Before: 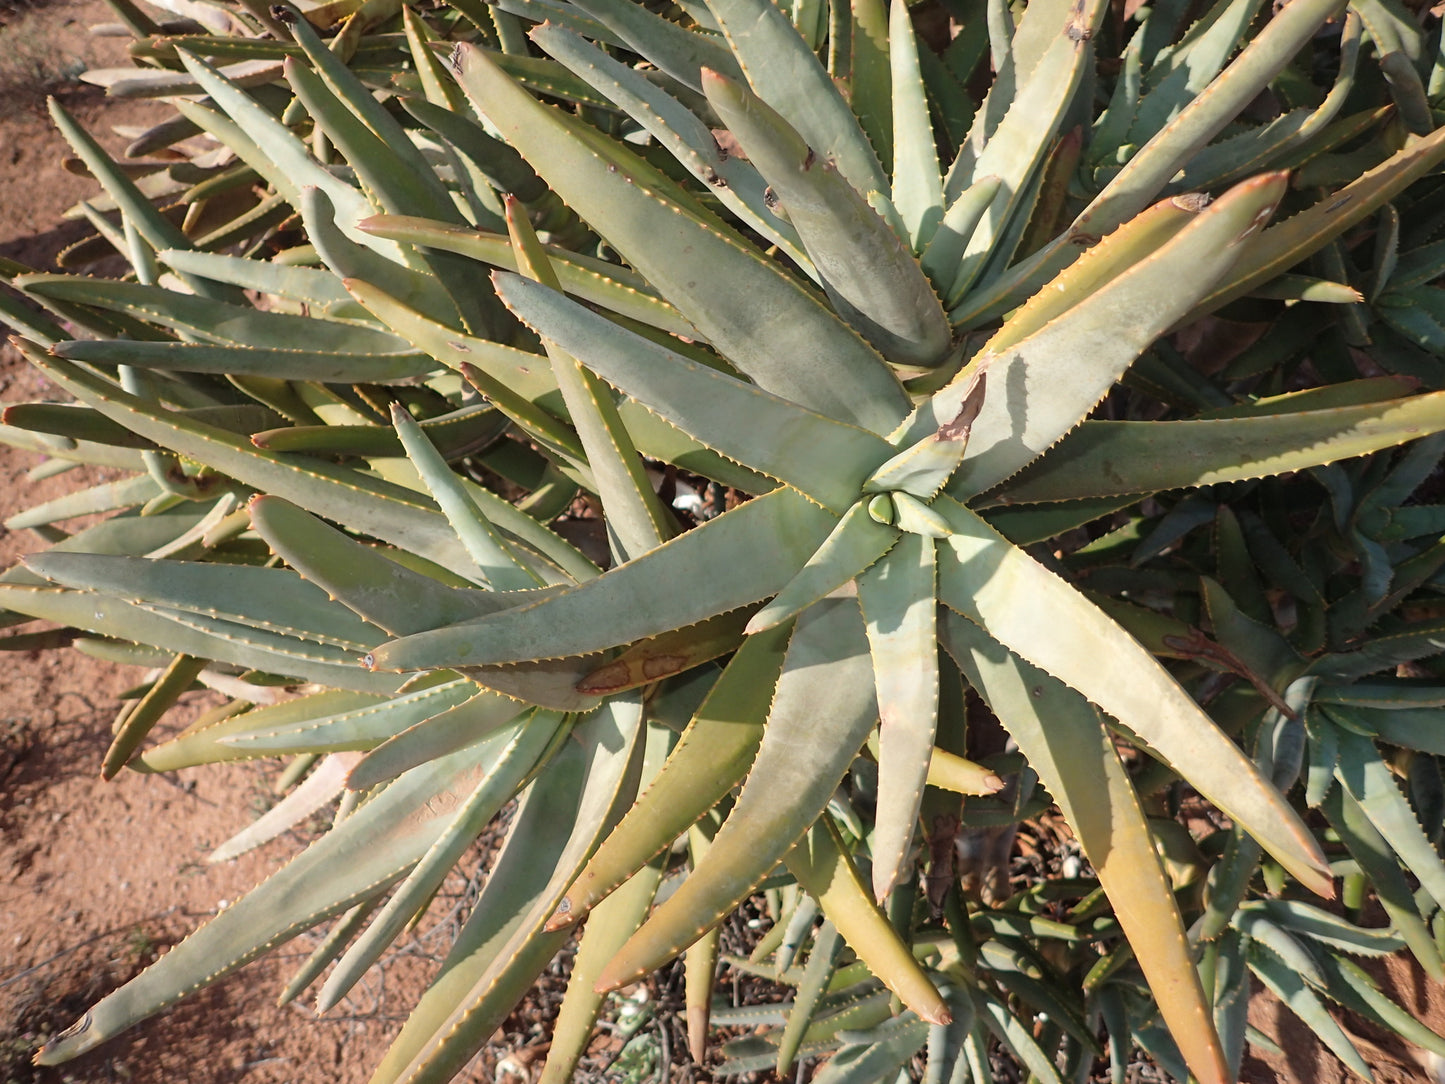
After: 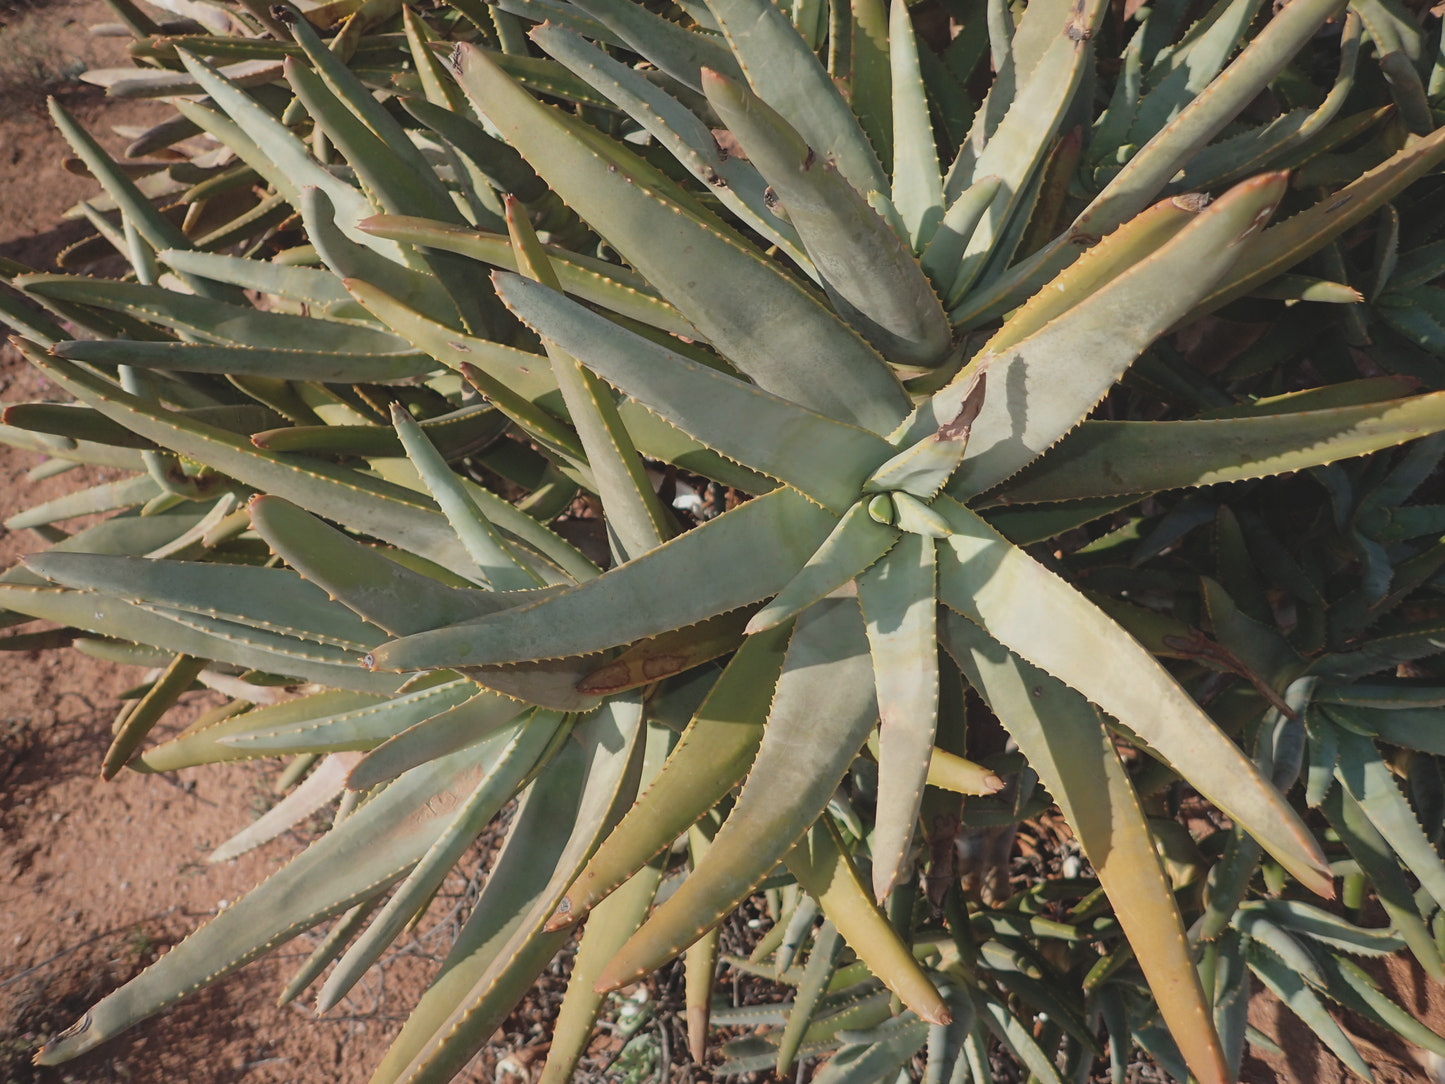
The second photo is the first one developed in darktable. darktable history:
exposure: black level correction -0.015, exposure -0.505 EV, compensate highlight preservation false
